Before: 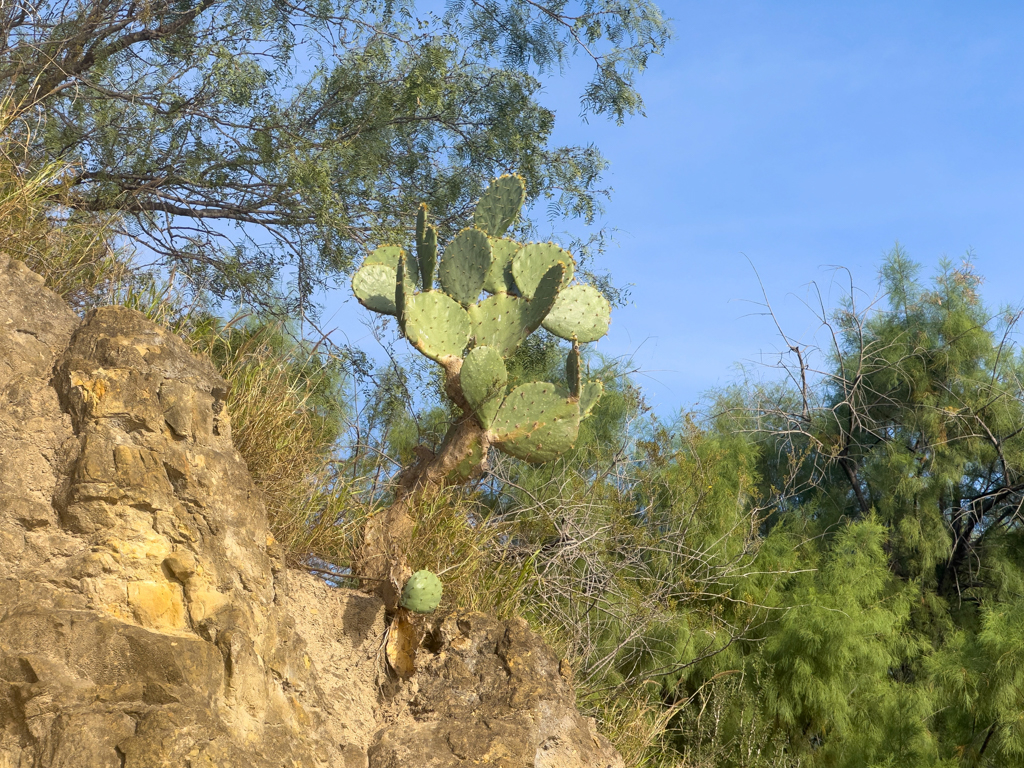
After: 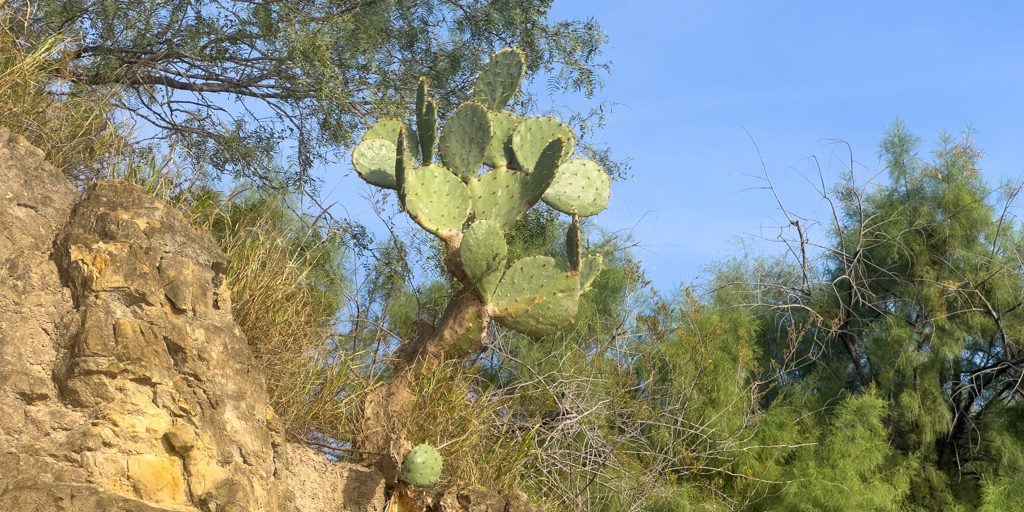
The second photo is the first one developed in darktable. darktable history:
crop: top 16.501%, bottom 16.717%
tone equalizer: on, module defaults
